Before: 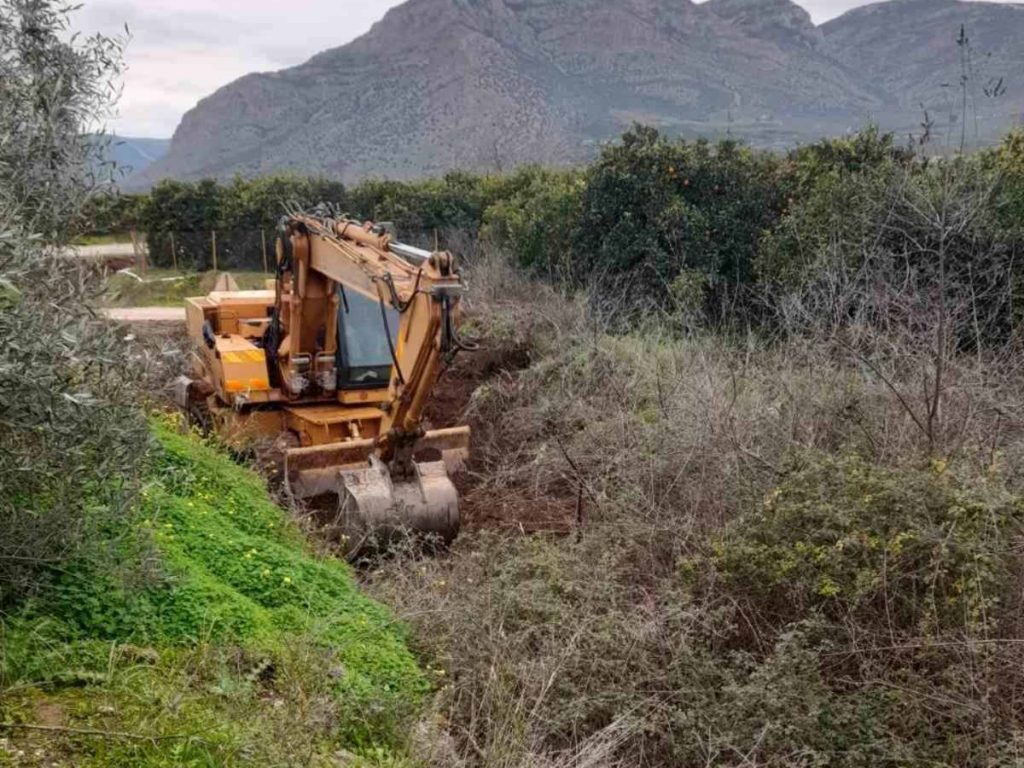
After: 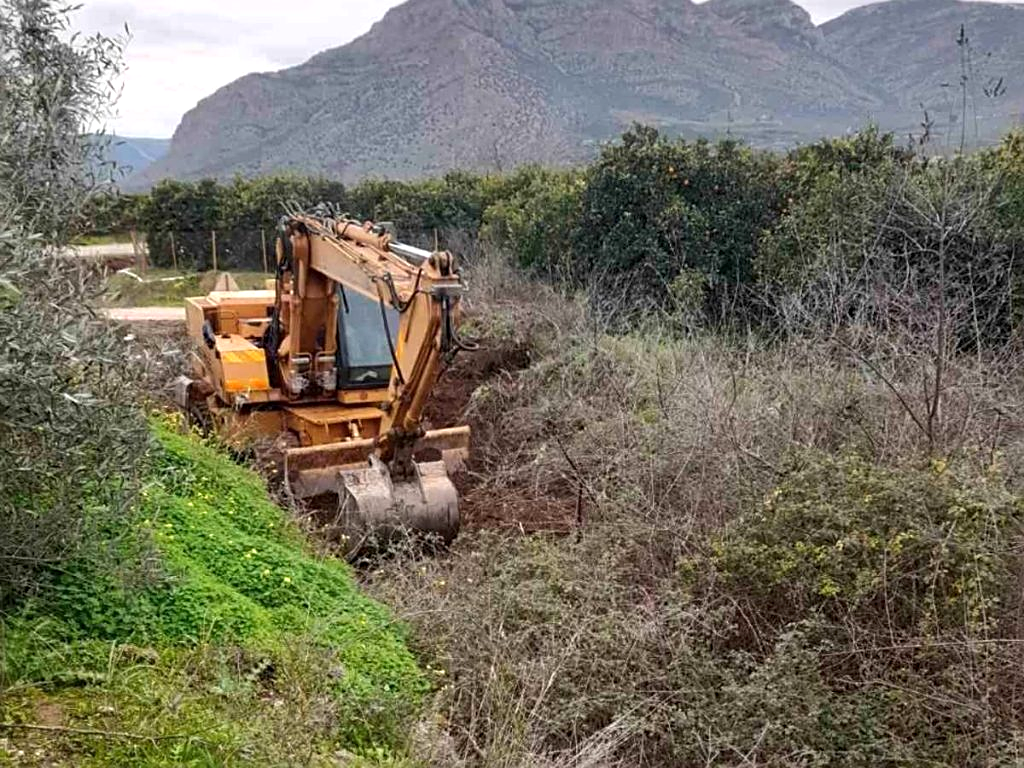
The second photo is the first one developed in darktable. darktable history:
sharpen: amount 0.575
exposure: exposure 0.3 EV, compensate highlight preservation false
